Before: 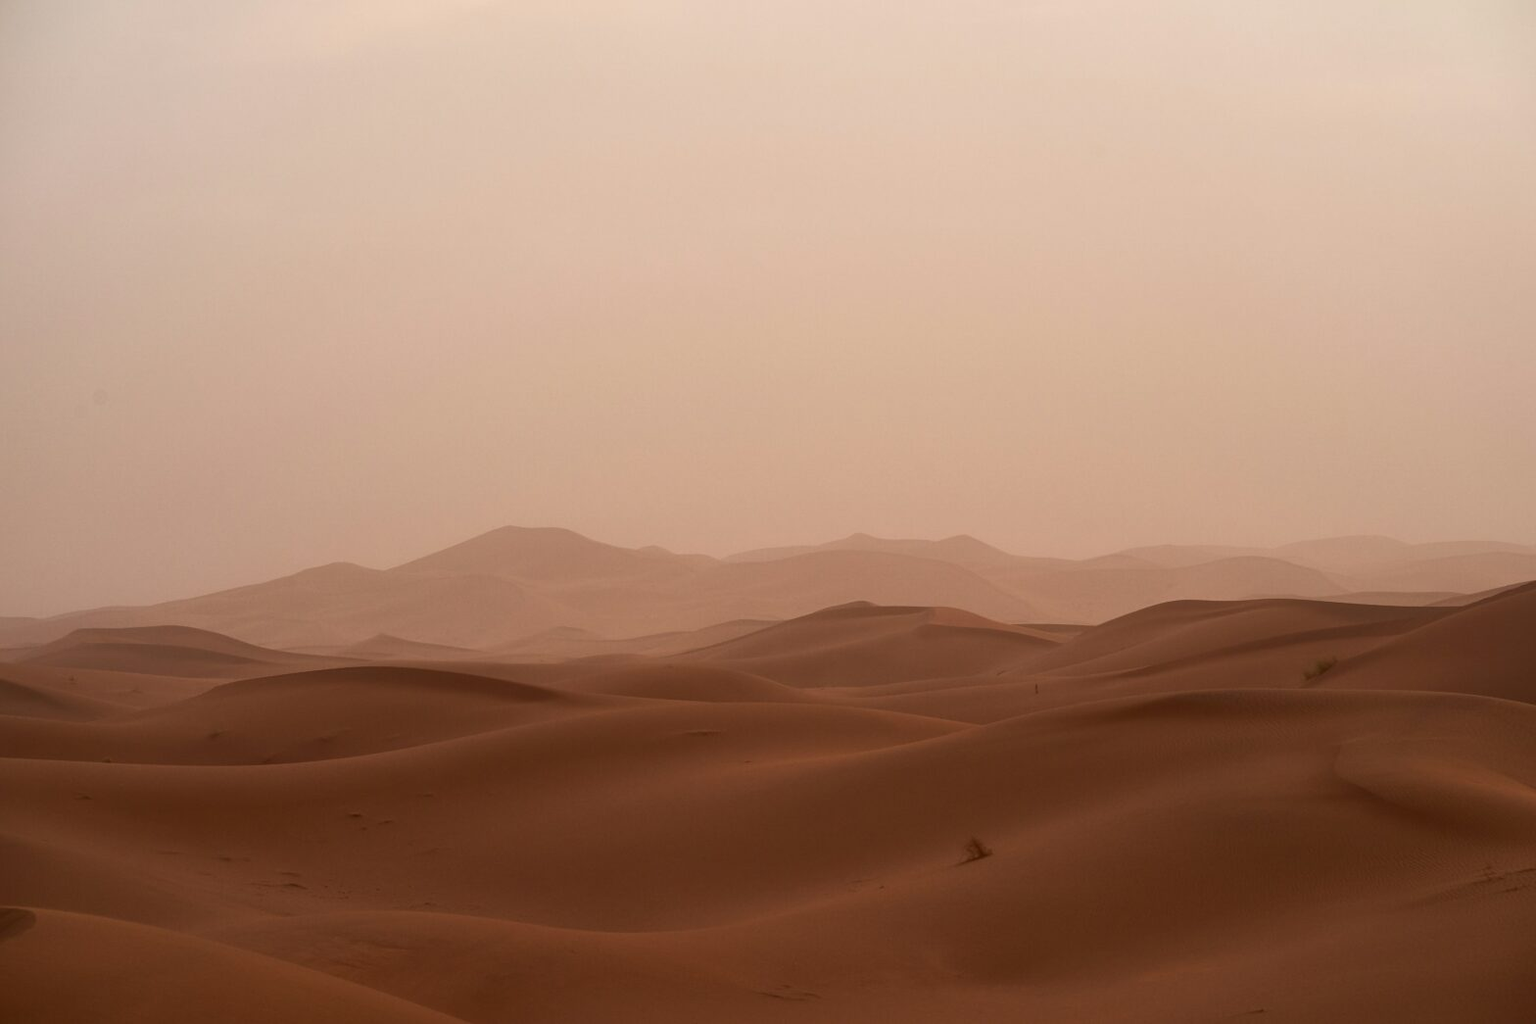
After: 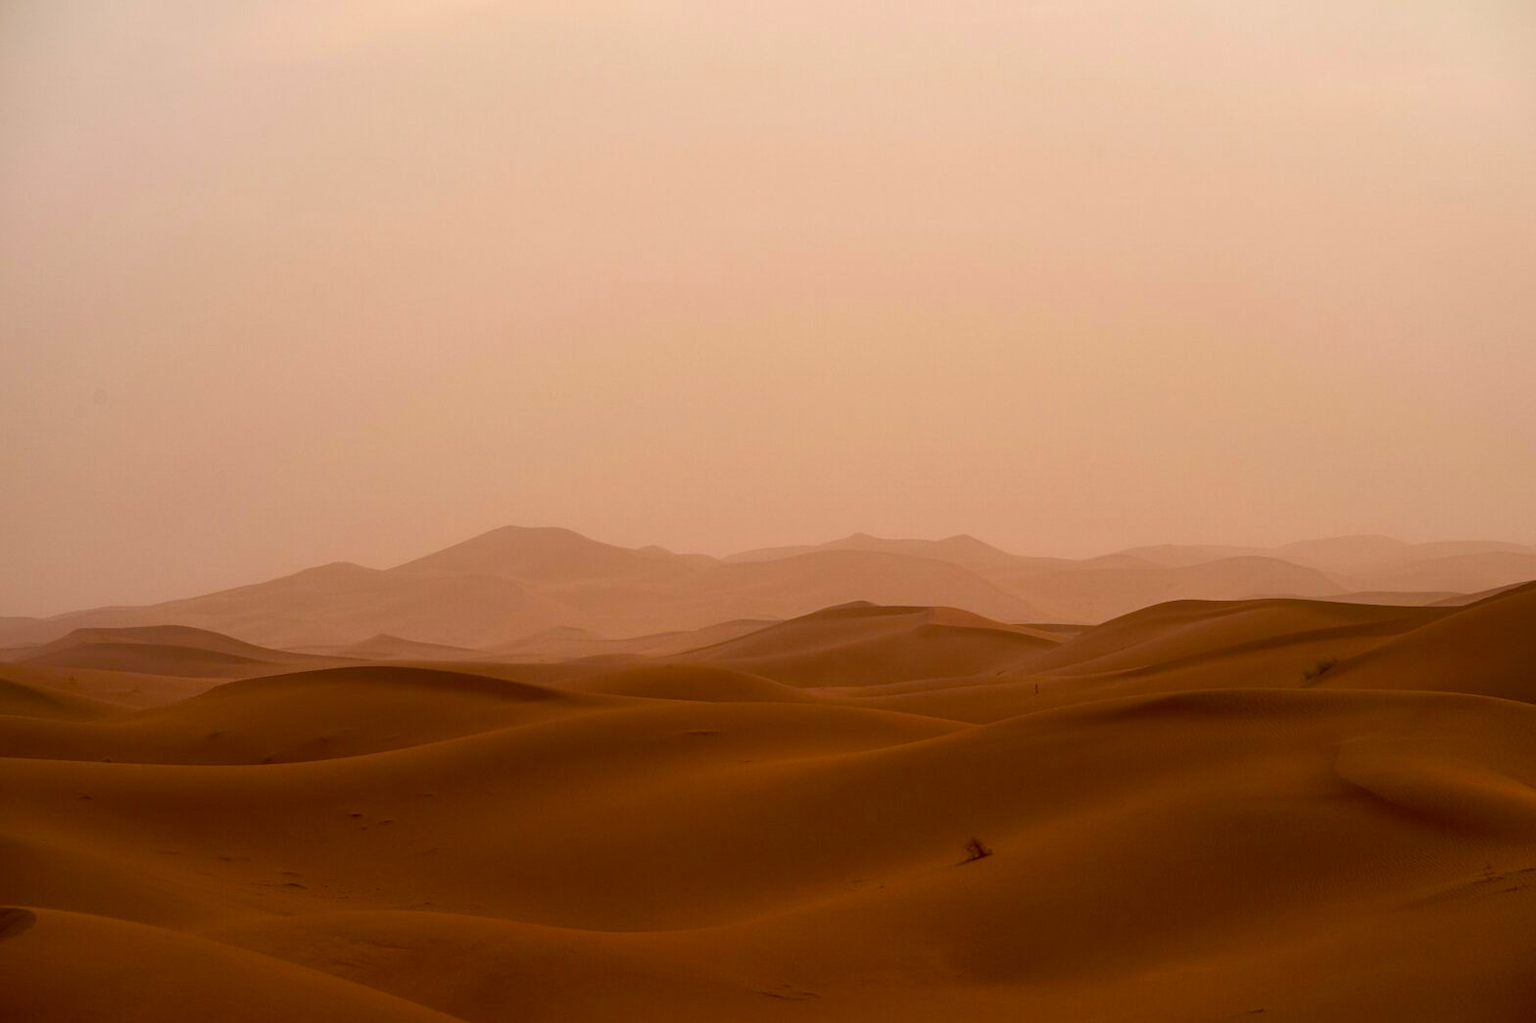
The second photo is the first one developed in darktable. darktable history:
color balance rgb: highlights gain › luminance 1.194%, highlights gain › chroma 0.412%, highlights gain › hue 42.07°, global offset › luminance -0.999%, linear chroma grading › global chroma 15.296%, perceptual saturation grading › global saturation 11.895%, global vibrance 20%
